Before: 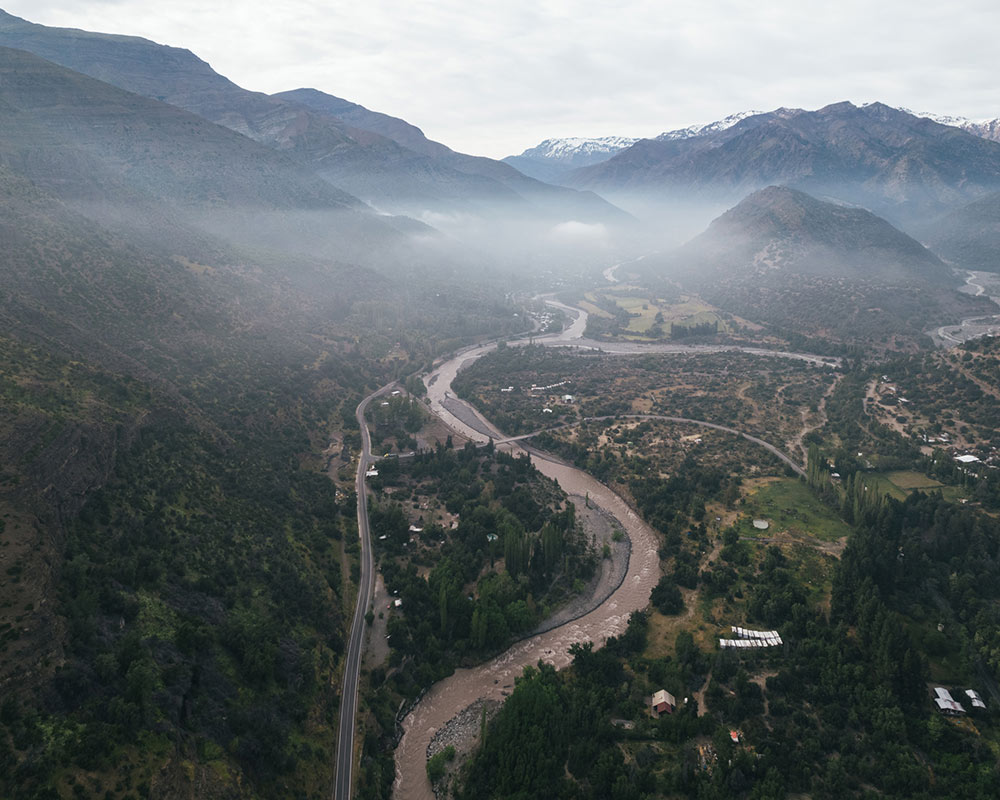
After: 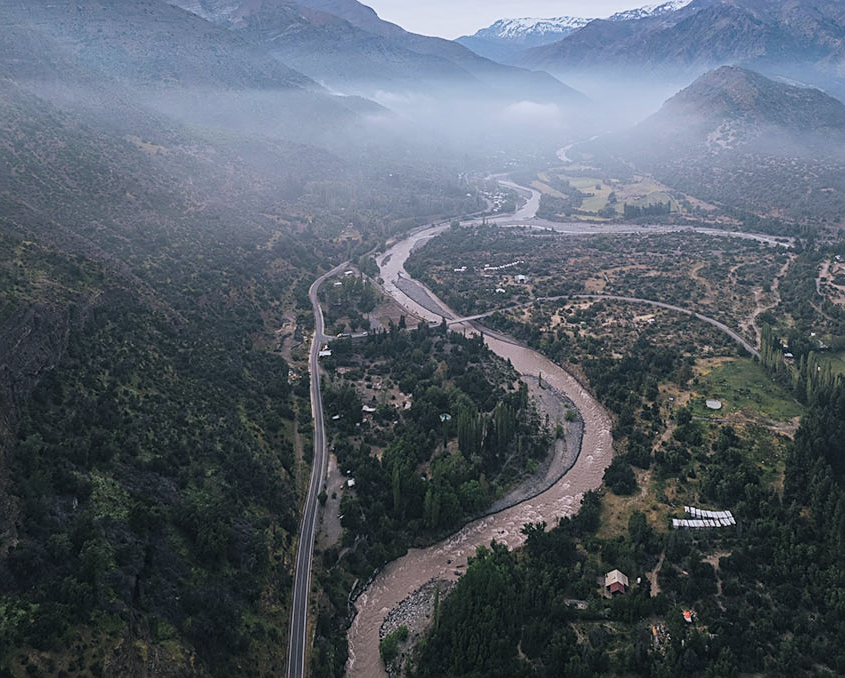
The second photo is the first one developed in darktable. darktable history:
exposure: black level correction -0.009, exposure 0.069 EV, compensate highlight preservation false
filmic rgb: black relative exposure -7.97 EV, white relative exposure 3.86 EV, hardness 4.29, color science v6 (2022)
sharpen: amount 0.494
color calibration: illuminant as shot in camera, x 0.358, y 0.373, temperature 4628.91 K
crop and rotate: left 4.765%, top 15.239%, right 10.676%
contrast brightness saturation: saturation 0.125
local contrast: on, module defaults
